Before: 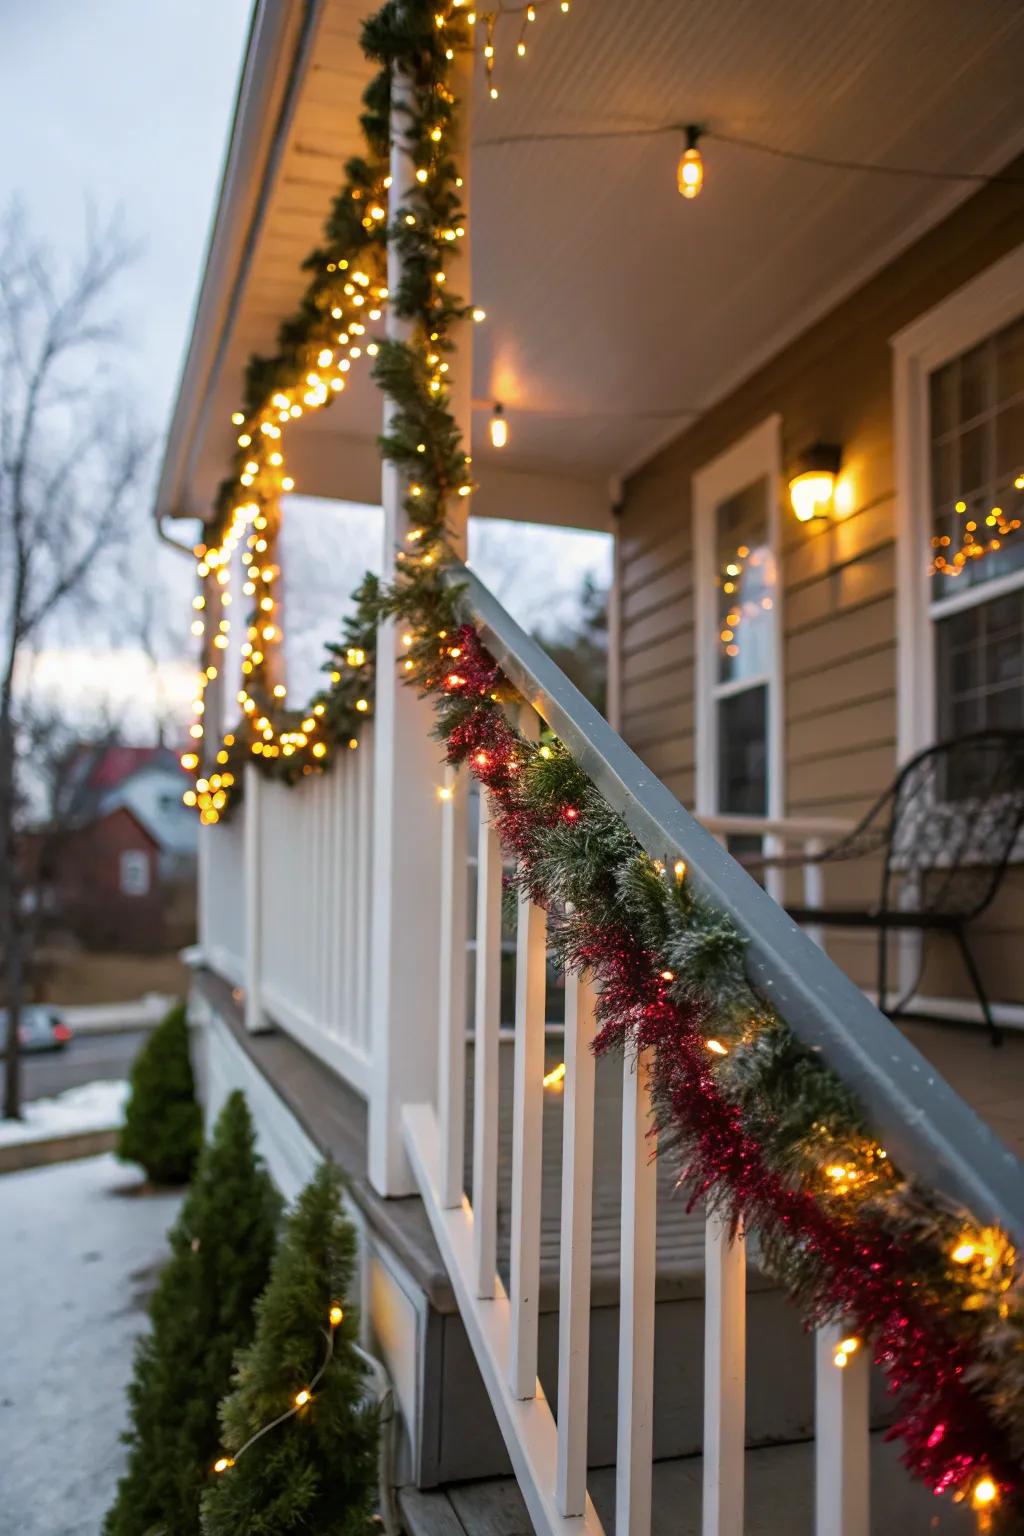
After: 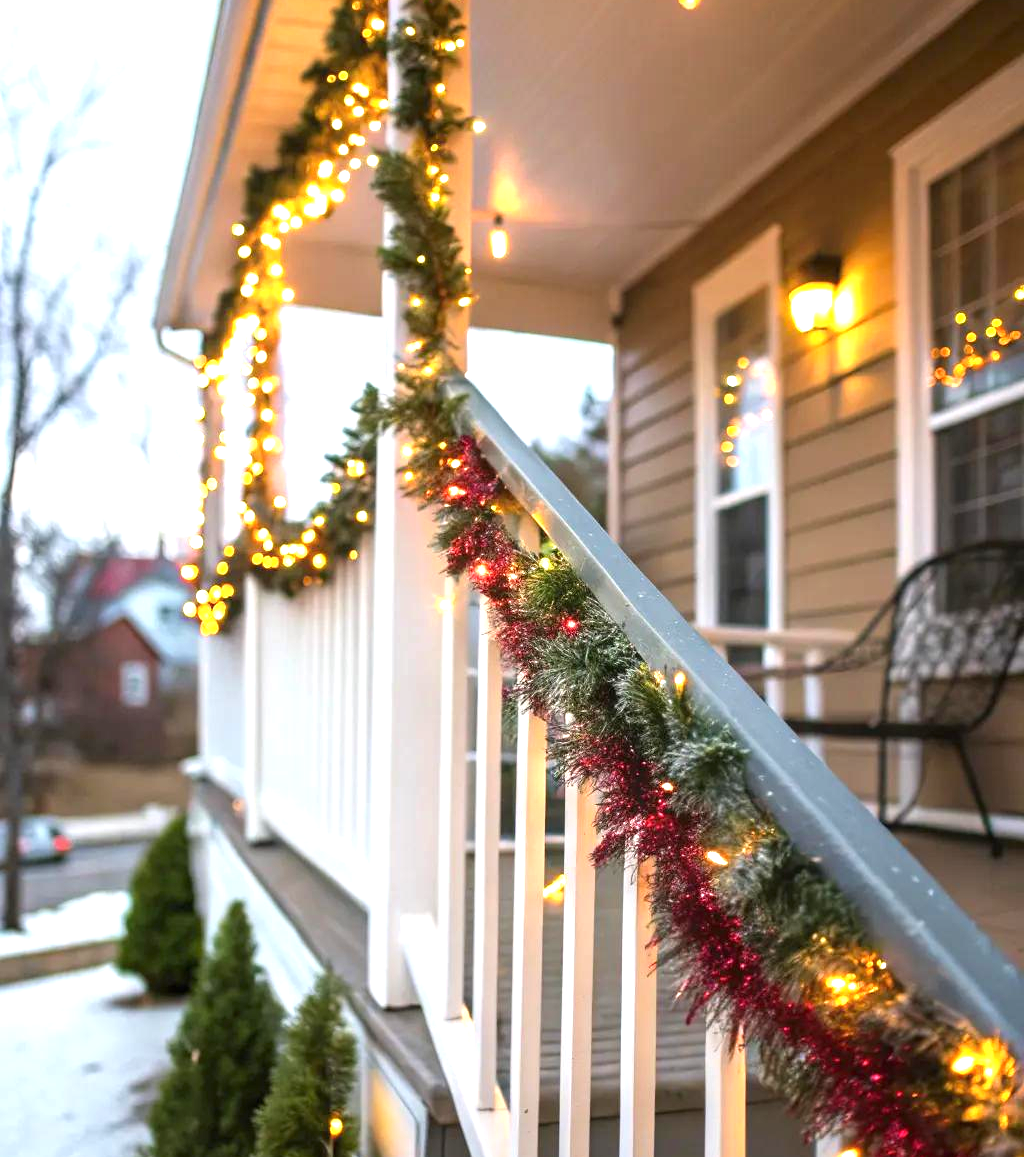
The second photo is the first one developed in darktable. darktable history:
crop and rotate: top 12.31%, bottom 12.302%
exposure: black level correction 0, exposure 1.186 EV, compensate highlight preservation false
